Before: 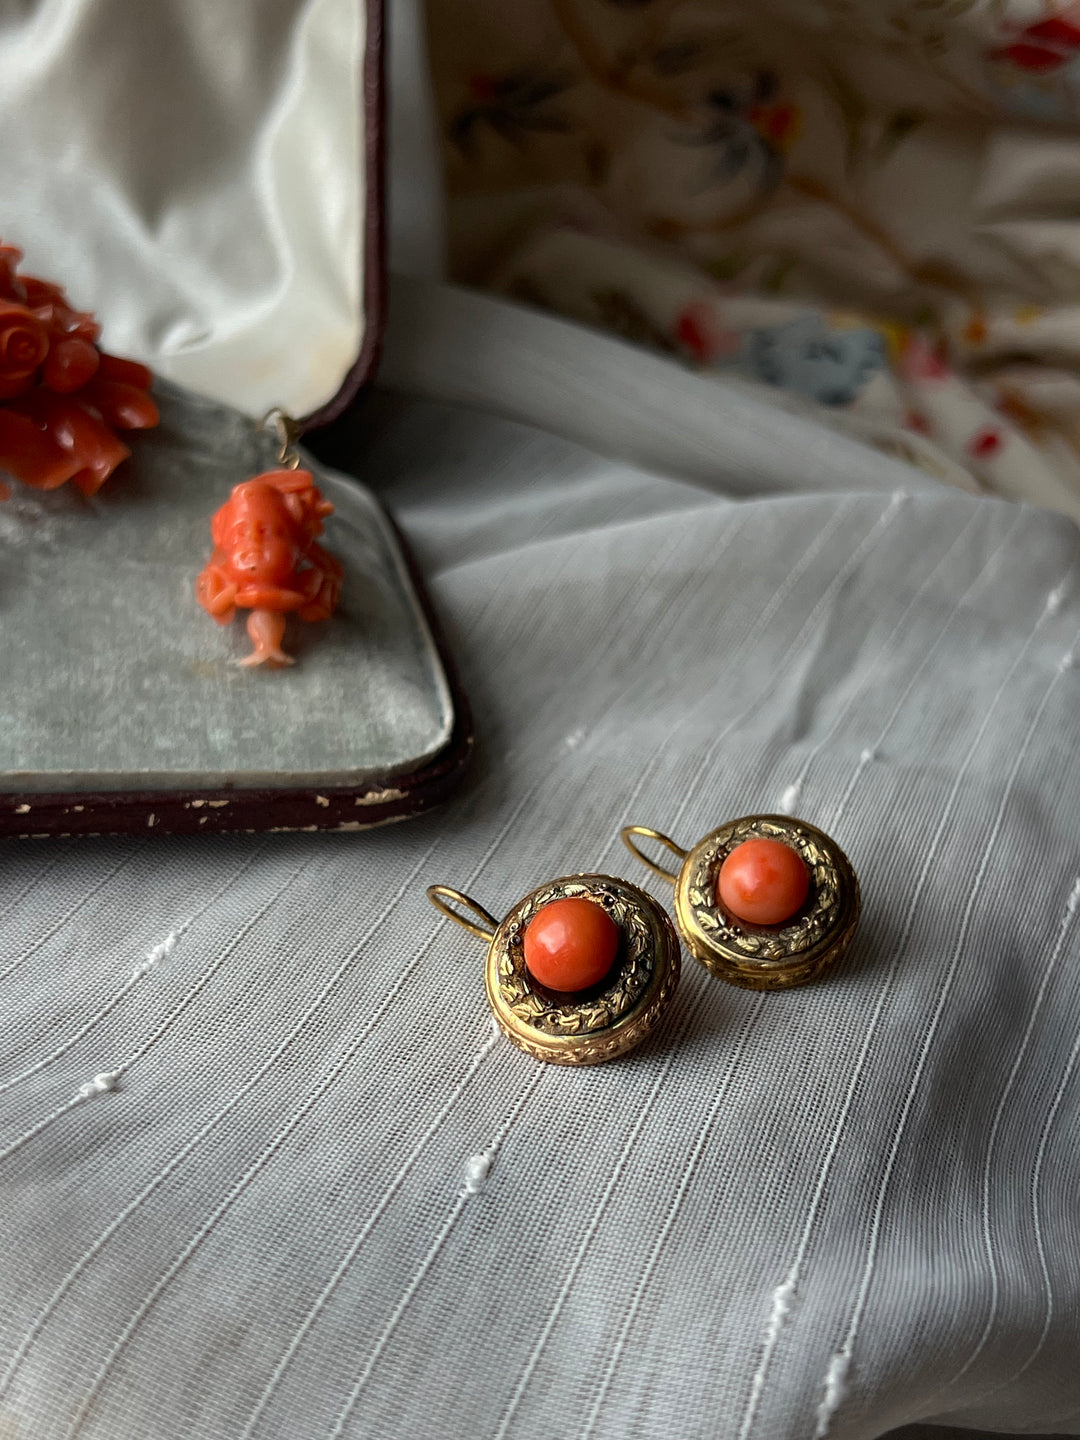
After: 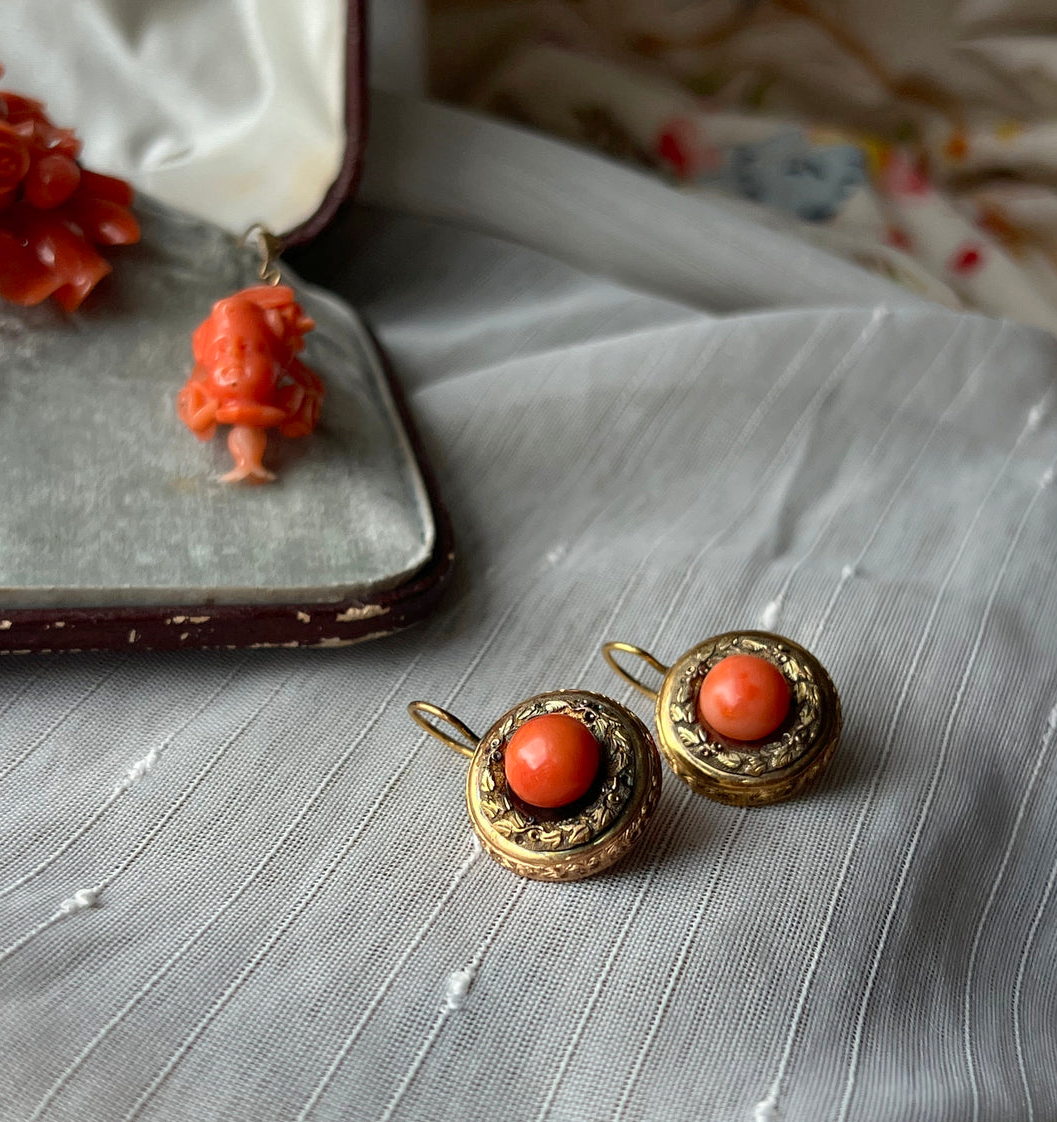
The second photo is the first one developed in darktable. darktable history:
levels: levels [0, 0.478, 1]
crop and rotate: left 1.814%, top 12.818%, right 0.25%, bottom 9.225%
